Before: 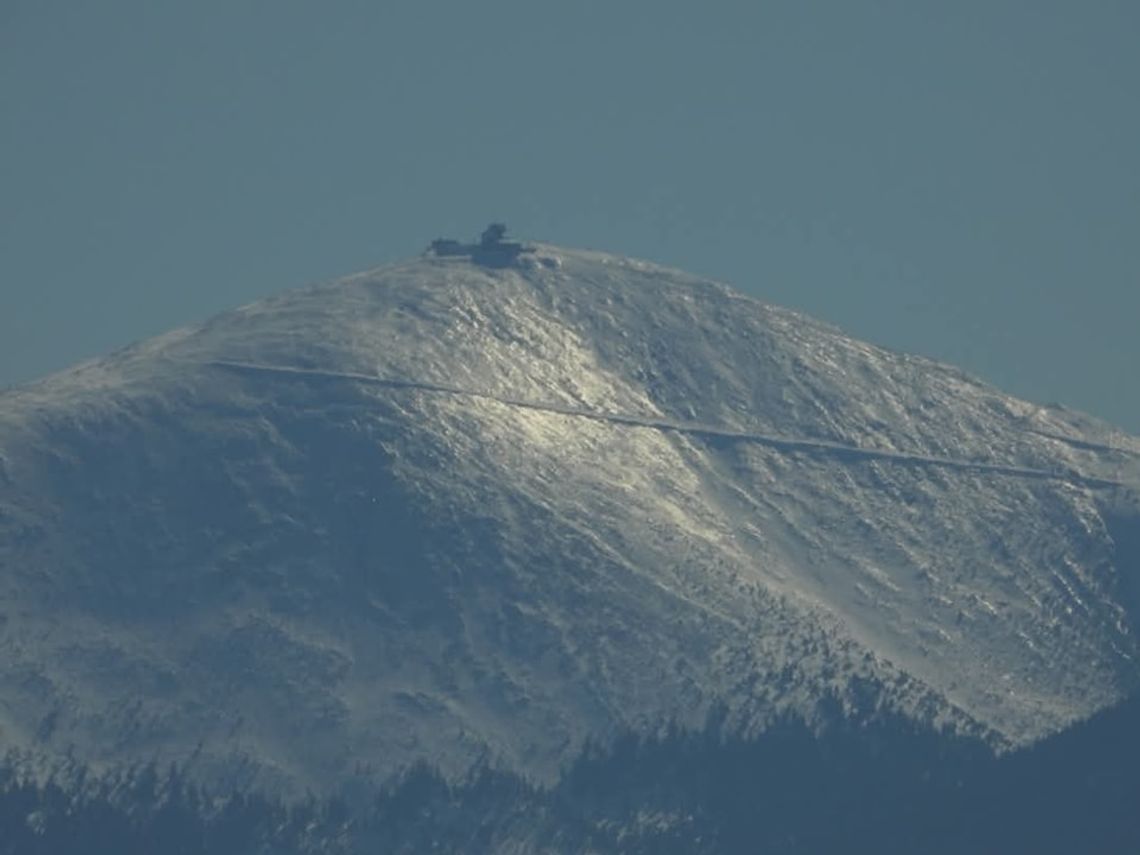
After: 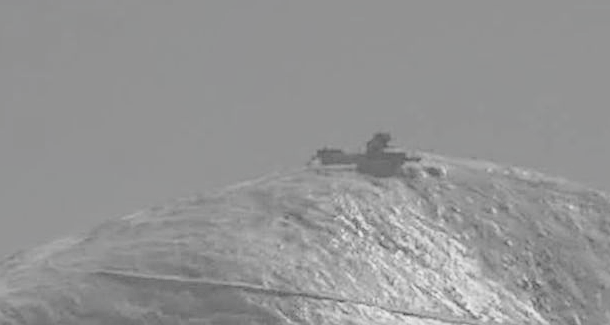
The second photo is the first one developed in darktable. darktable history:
sharpen: on, module defaults
exposure: black level correction 0.001, exposure 1.039 EV, compensate highlight preservation false
color balance rgb: global offset › luminance -0.477%, perceptual saturation grading › global saturation 36.546%, perceptual saturation grading › shadows 34.497%, perceptual brilliance grading › mid-tones 9.553%, perceptual brilliance grading › shadows 14.734%
crop: left 10.128%, top 10.686%, right 36.316%, bottom 51.212%
filmic rgb: black relative exposure -7.65 EV, white relative exposure 4.56 EV, hardness 3.61
haze removal: compatibility mode true, adaptive false
shadows and highlights: shadows 48.5, highlights -41.58, highlights color adjustment 39.49%, soften with gaussian
contrast brightness saturation: saturation -0.994
